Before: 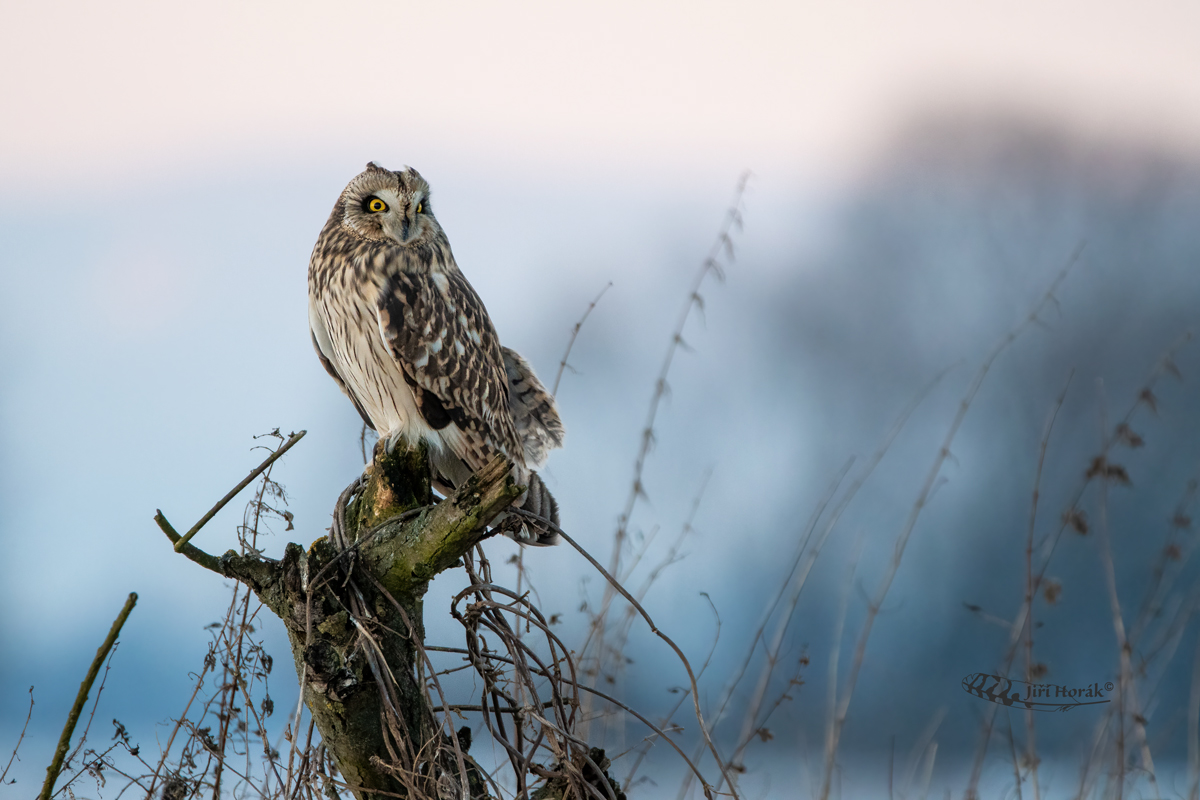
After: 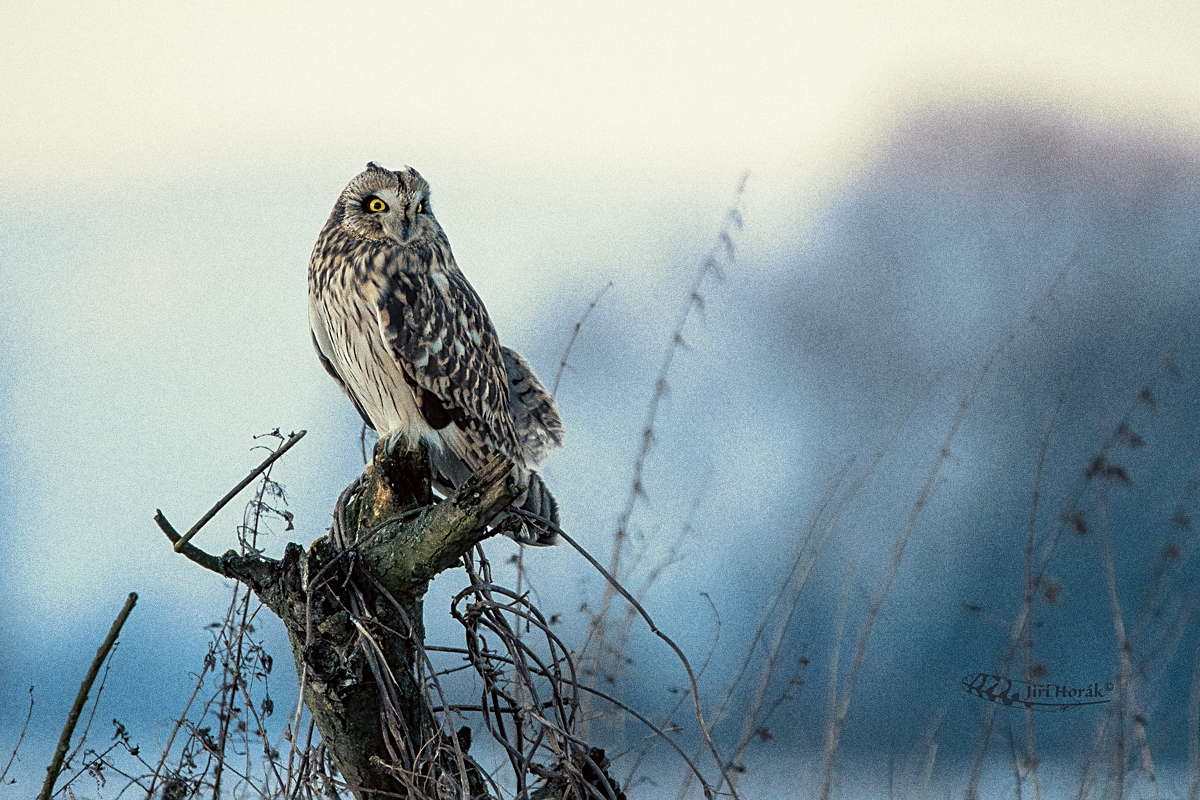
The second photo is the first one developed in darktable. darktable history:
sharpen: on, module defaults
split-toning: shadows › hue 216°, shadows › saturation 1, highlights › hue 57.6°, balance -33.4
color correction: highlights a* -4.98, highlights b* -3.76, shadows a* 3.83, shadows b* 4.08
grain: coarseness 0.09 ISO, strength 40%
